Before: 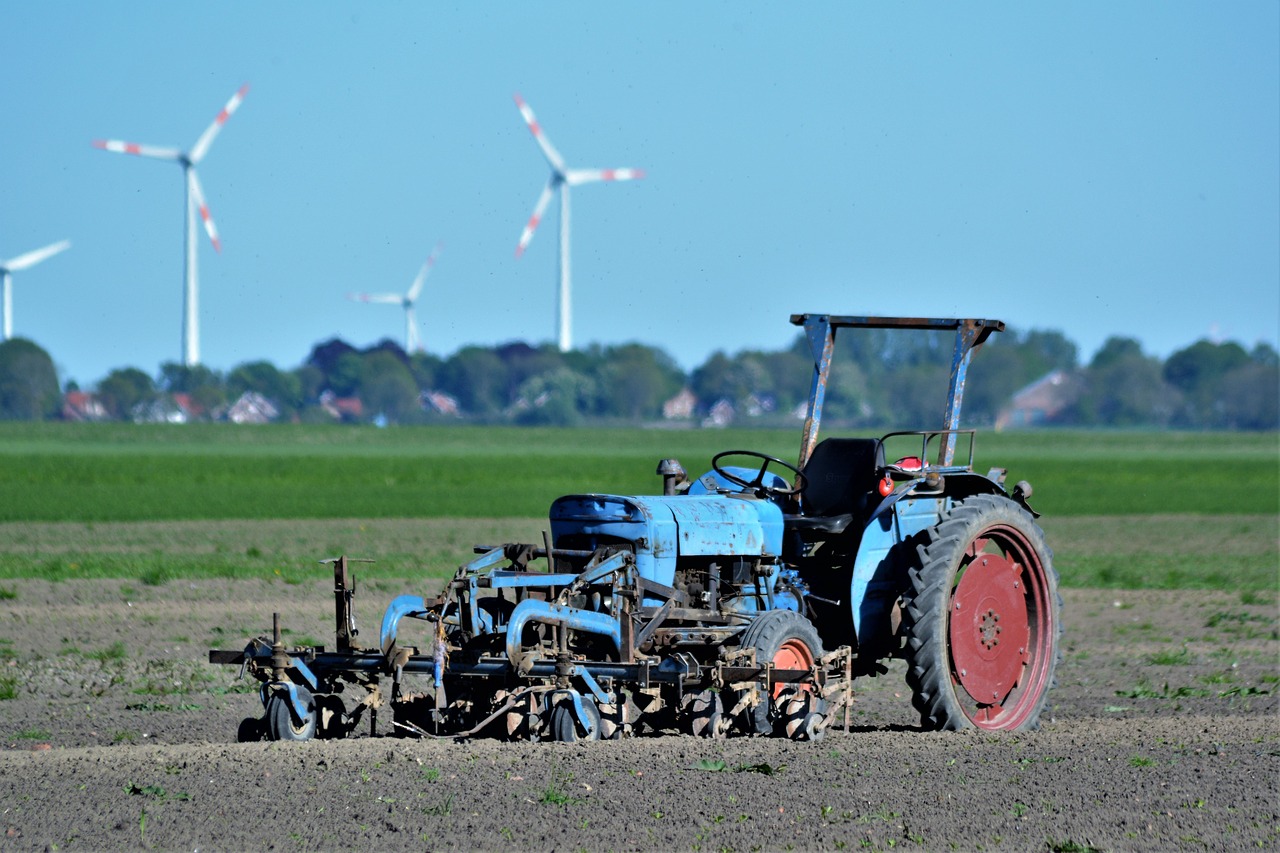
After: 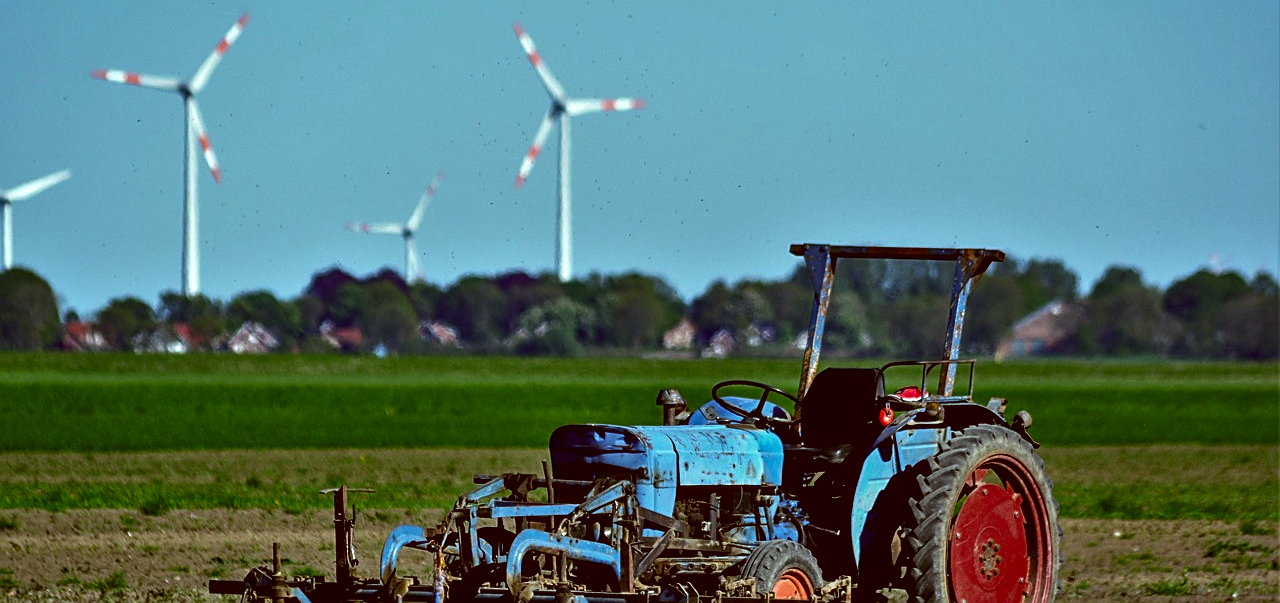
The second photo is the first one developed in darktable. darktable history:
contrast brightness saturation: contrast 0.13, brightness -0.24, saturation 0.14
white balance: red 0.98, blue 1.034
crop and rotate: top 8.293%, bottom 20.996%
color correction: highlights a* -5.94, highlights b* 9.48, shadows a* 10.12, shadows b* 23.94
haze removal: on, module defaults
sharpen: on, module defaults
local contrast: on, module defaults
